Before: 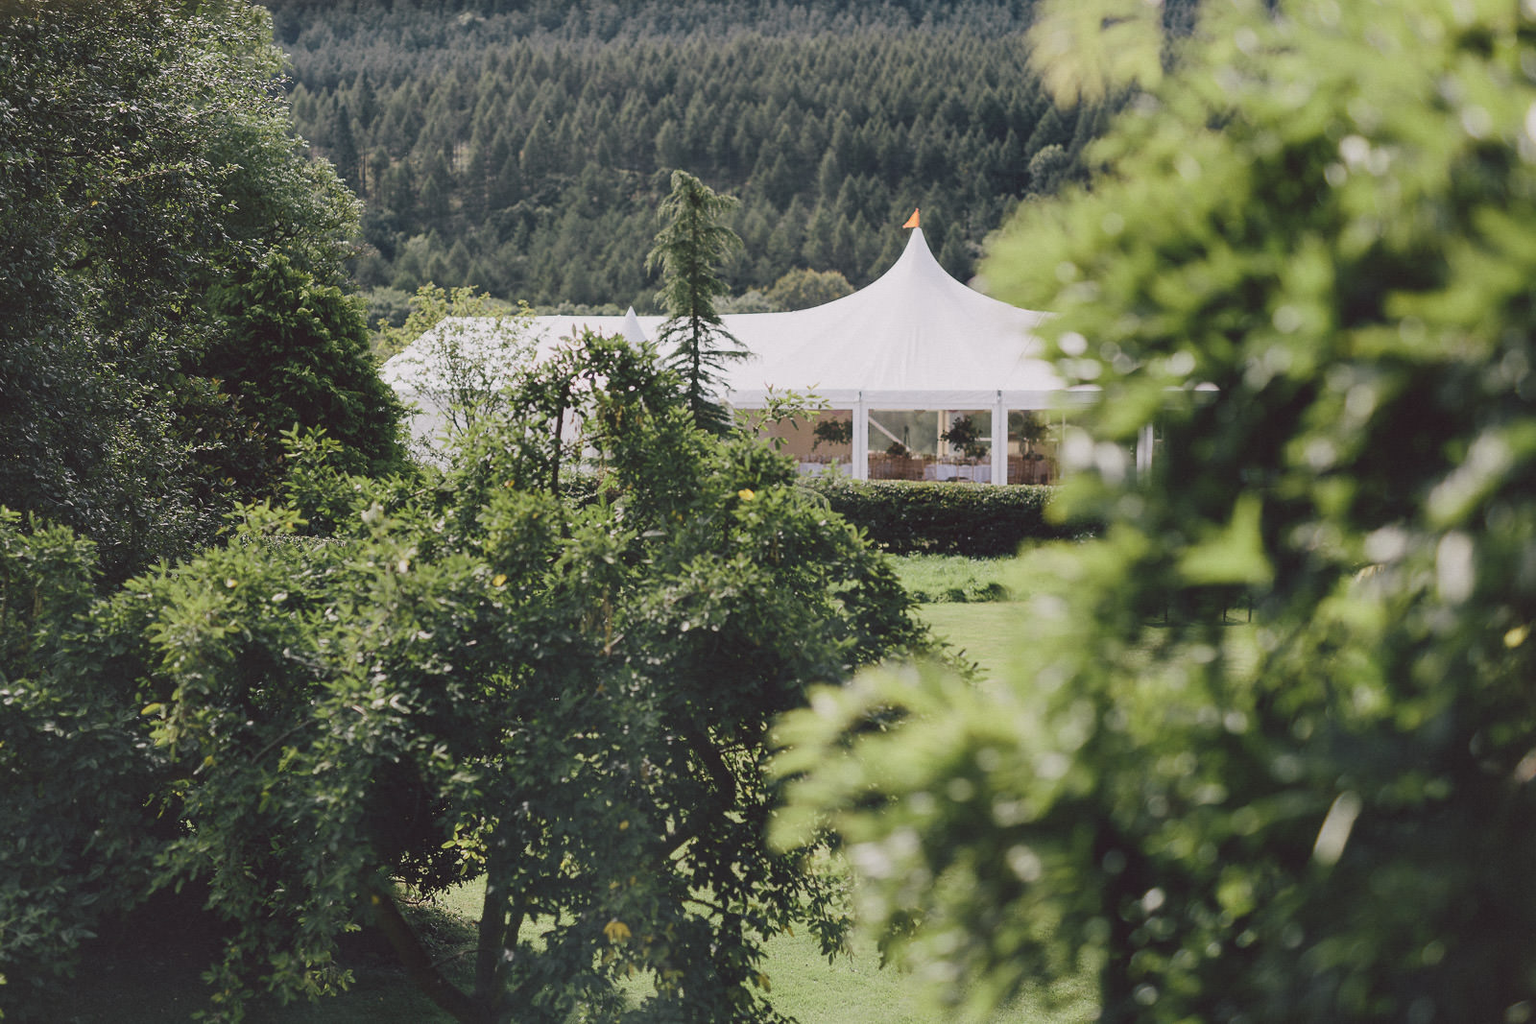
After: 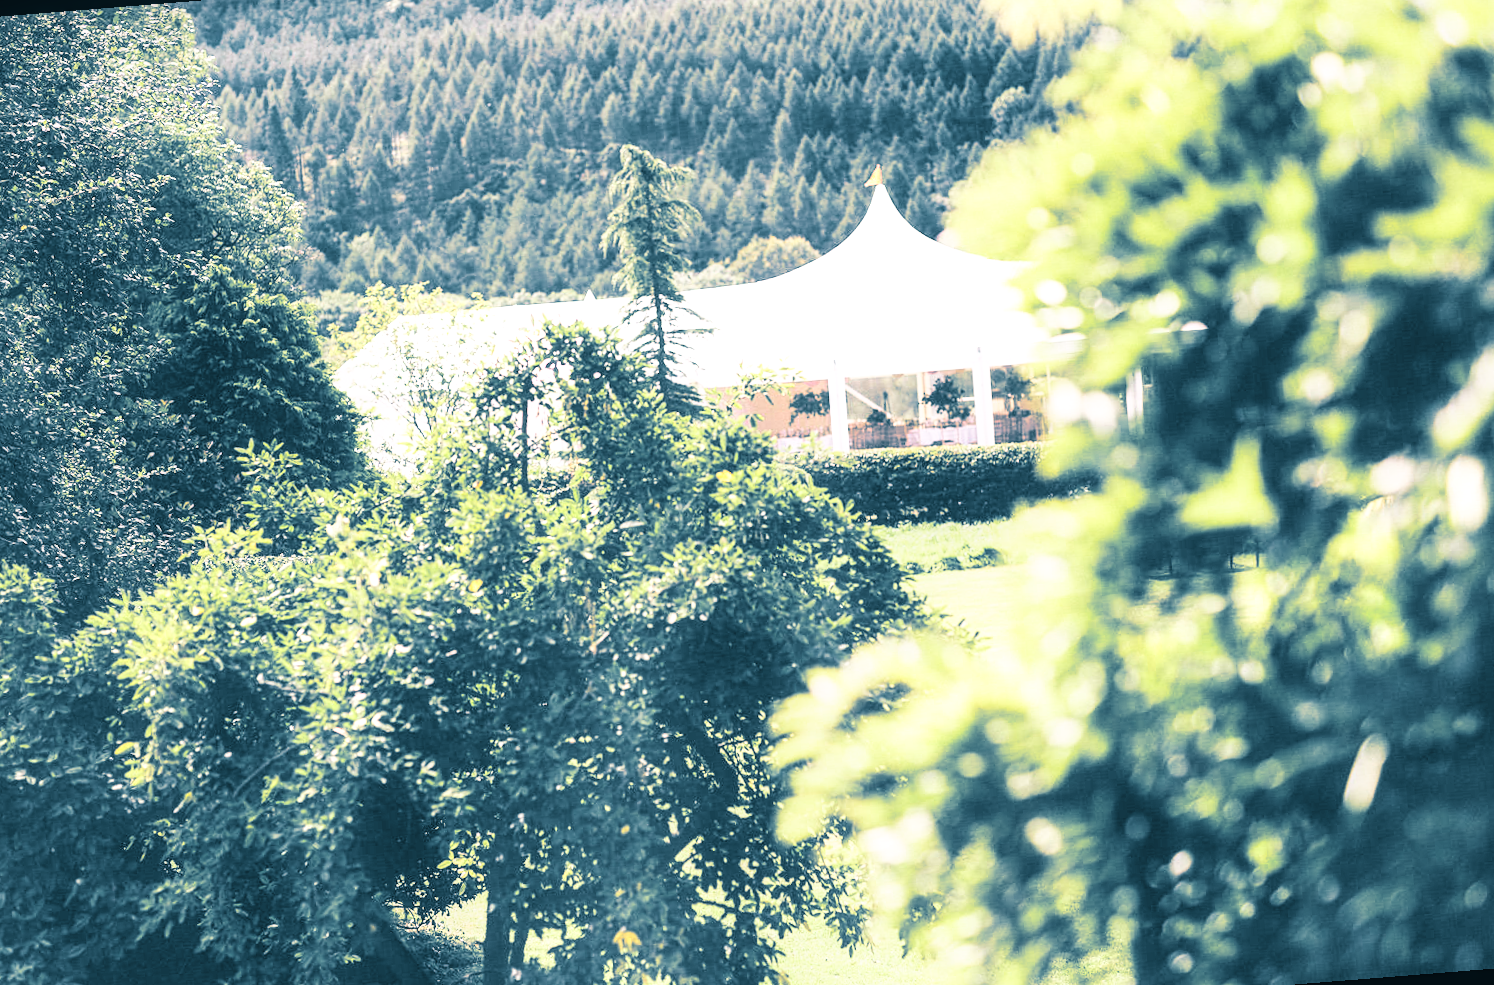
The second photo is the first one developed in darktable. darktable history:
tone curve: curves: ch0 [(0.003, 0.029) (0.188, 0.252) (0.46, 0.56) (0.608, 0.748) (0.871, 0.955) (1, 1)]; ch1 [(0, 0) (0.35, 0.356) (0.45, 0.453) (0.508, 0.515) (0.618, 0.634) (1, 1)]; ch2 [(0, 0) (0.456, 0.469) (0.5, 0.5) (0.634, 0.625) (1, 1)], color space Lab, independent channels, preserve colors none
rotate and perspective: rotation -4.57°, crop left 0.054, crop right 0.944, crop top 0.087, crop bottom 0.914
base curve: curves: ch0 [(0, 0) (0.012, 0.01) (0.073, 0.168) (0.31, 0.711) (0.645, 0.957) (1, 1)], preserve colors none
local contrast: on, module defaults
split-toning: shadows › hue 212.4°, balance -70
contrast equalizer: y [[0.5, 0.486, 0.447, 0.446, 0.489, 0.5], [0.5 ×6], [0.5 ×6], [0 ×6], [0 ×6]]
